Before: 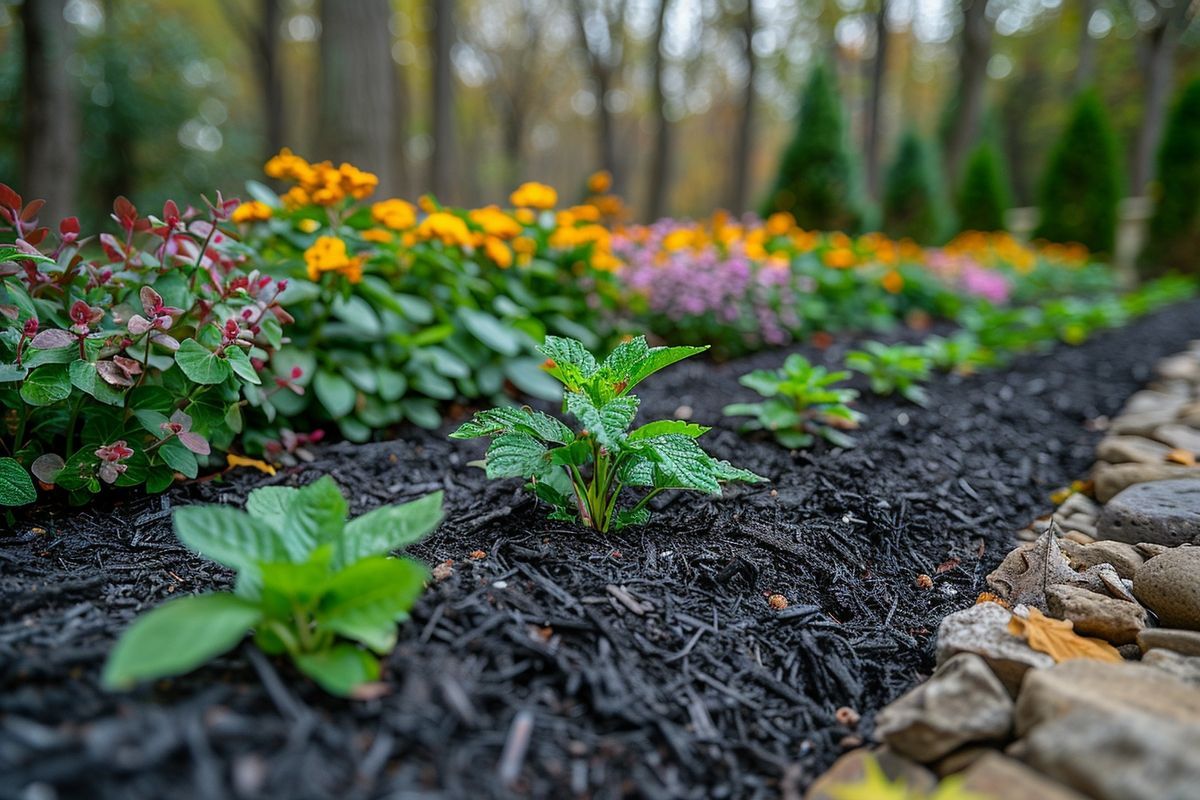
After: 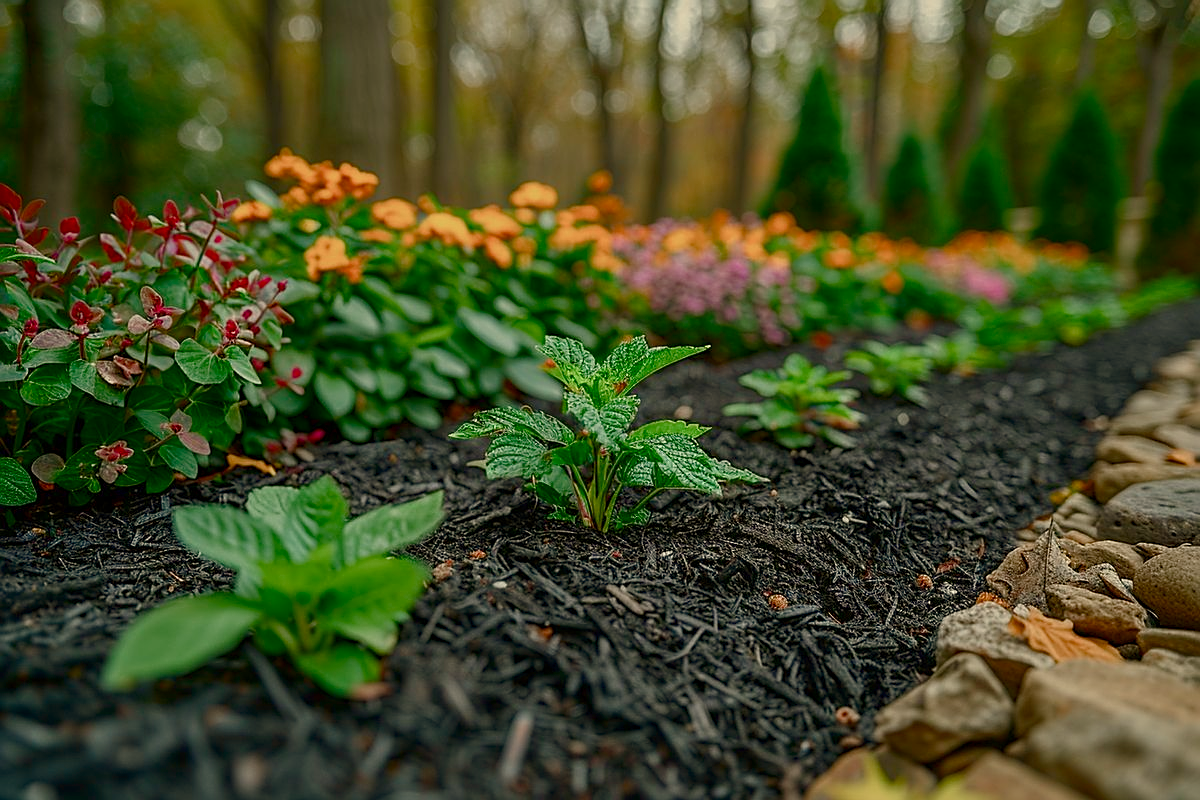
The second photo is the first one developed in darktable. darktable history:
white balance: red 1.08, blue 0.791
contrast brightness saturation: contrast 0.07, brightness -0.13, saturation 0.06
sharpen: on, module defaults
color balance rgb: shadows lift › chroma 1%, shadows lift › hue 113°, highlights gain › chroma 0.2%, highlights gain › hue 333°, perceptual saturation grading › global saturation 20%, perceptual saturation grading › highlights -50%, perceptual saturation grading › shadows 25%, contrast -20%
